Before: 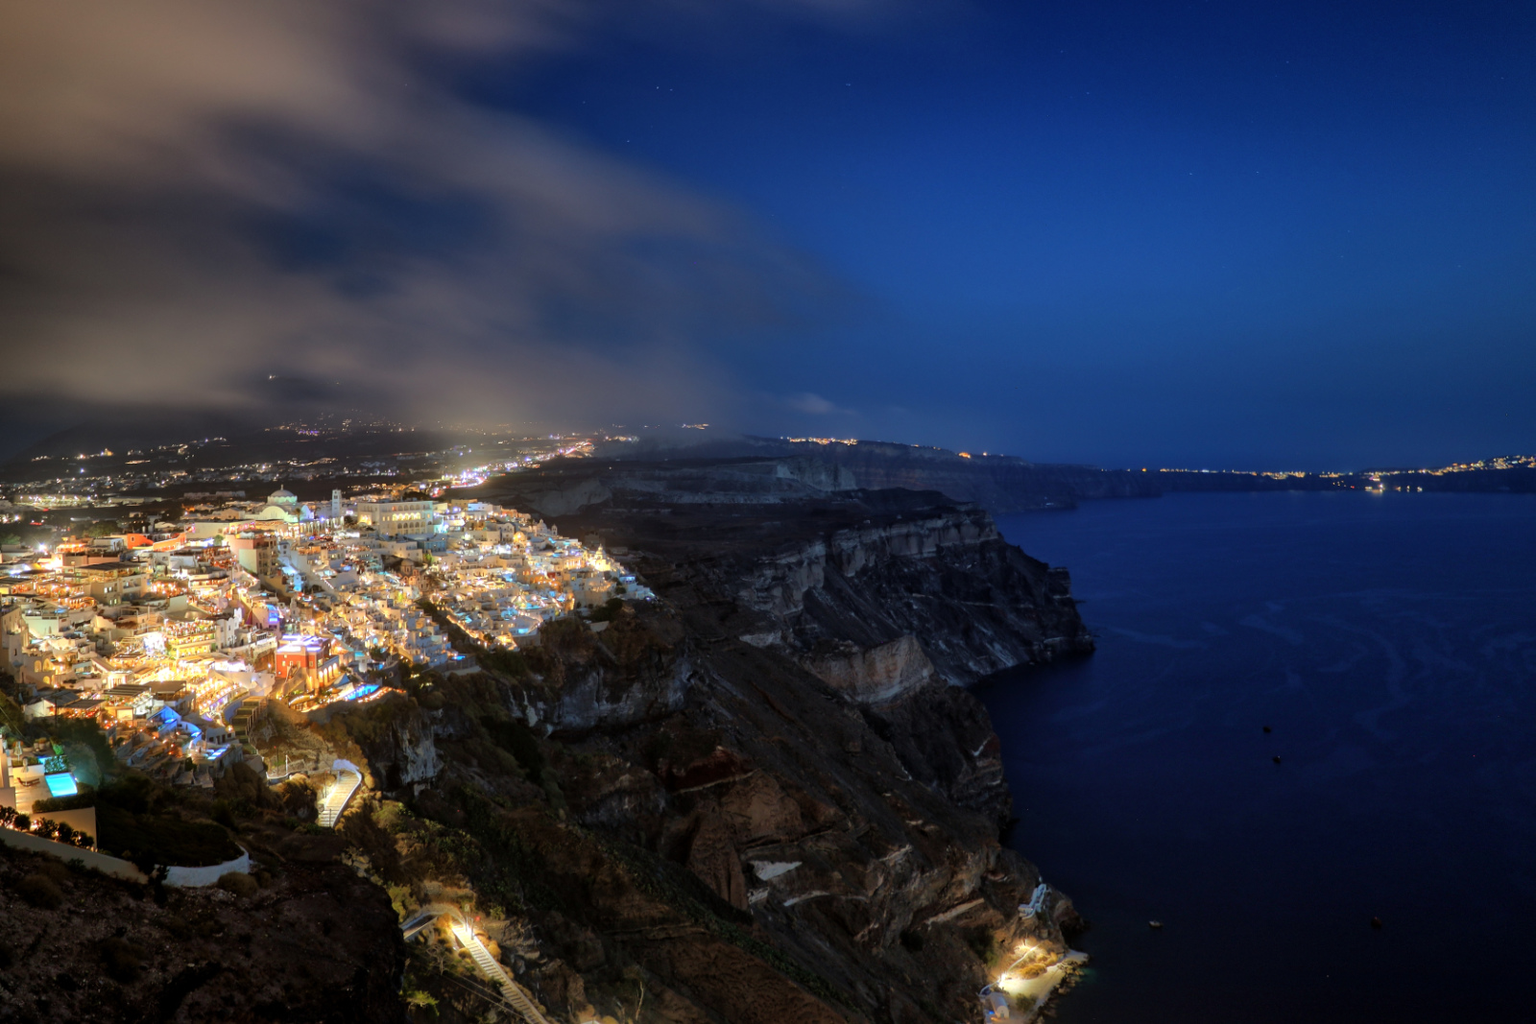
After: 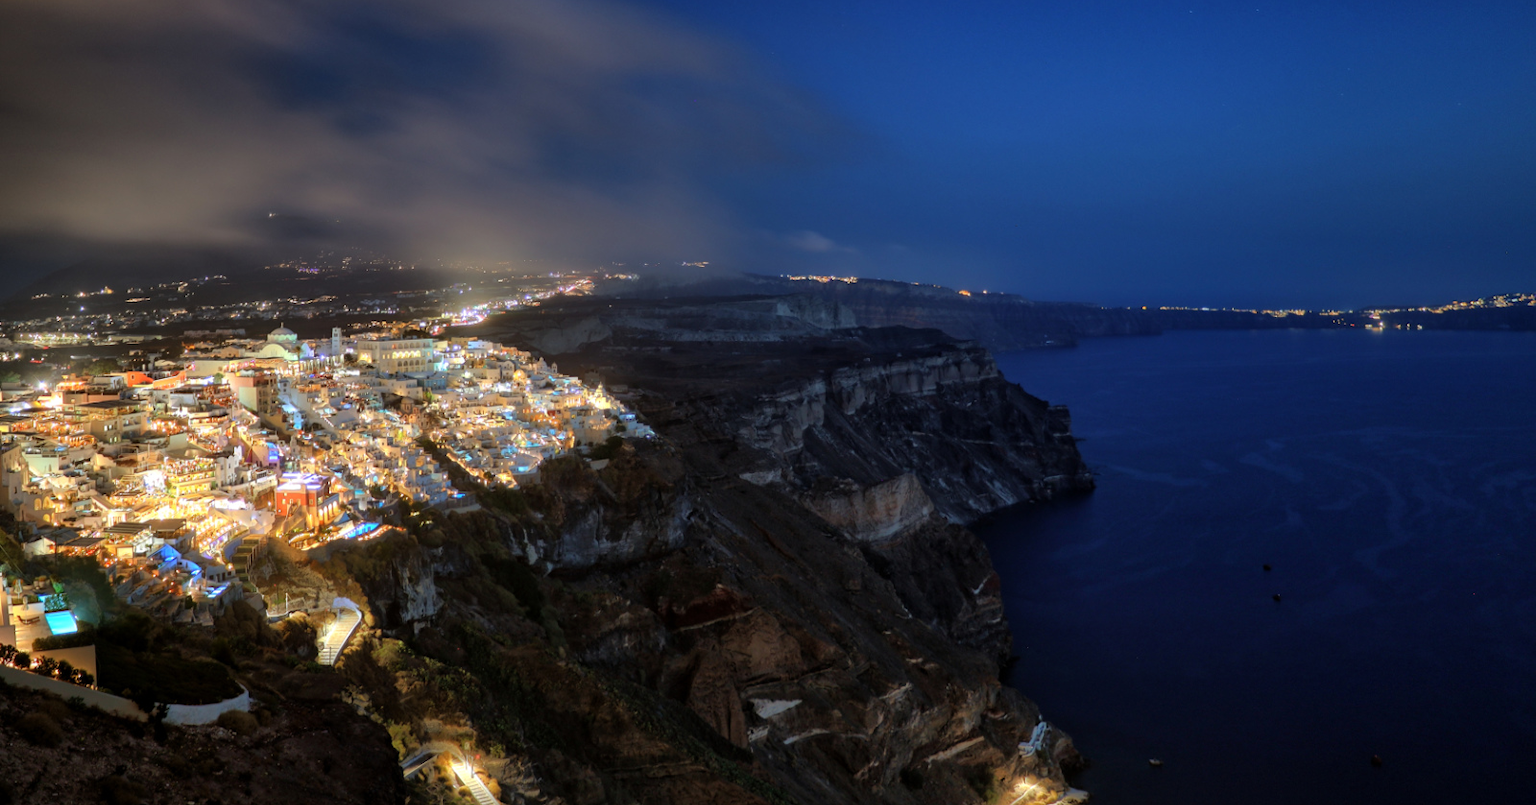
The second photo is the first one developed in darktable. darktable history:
crop and rotate: top 15.91%, bottom 5.412%
